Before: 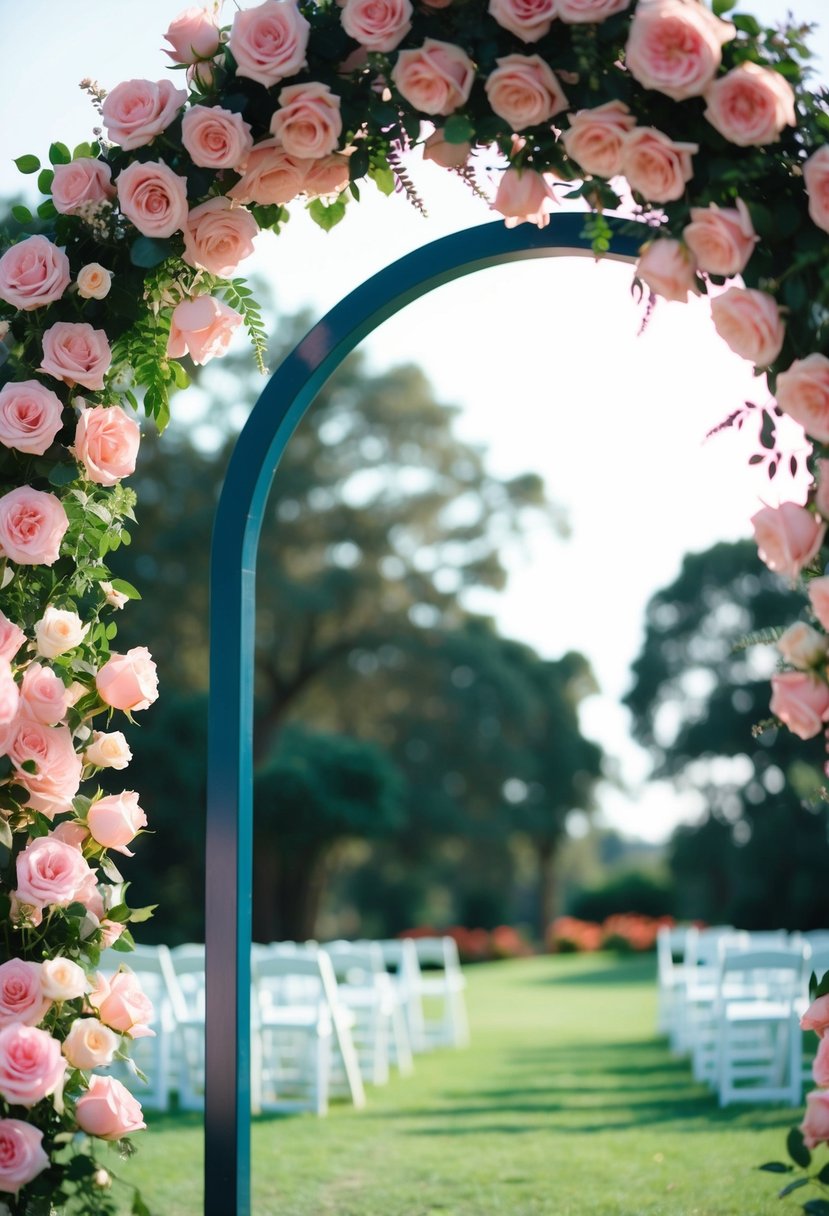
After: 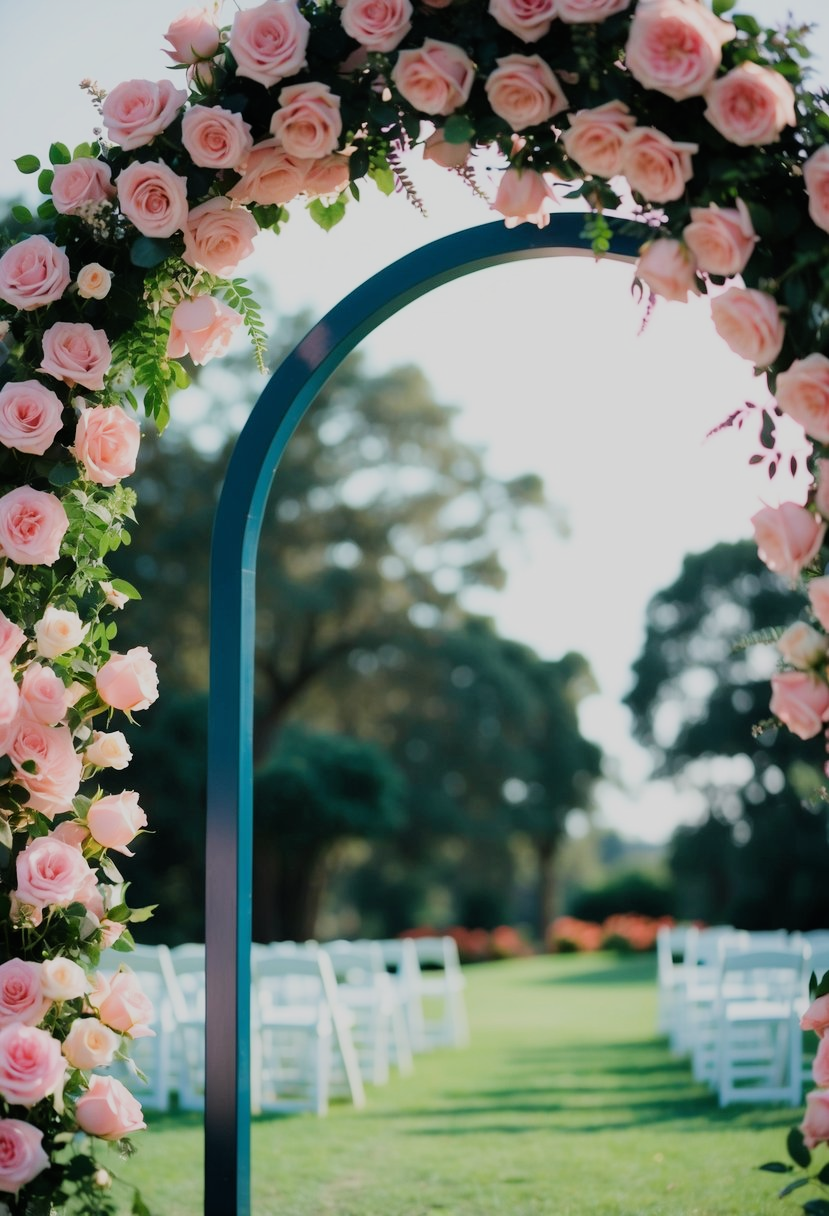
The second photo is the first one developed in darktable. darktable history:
filmic rgb: black relative exposure -7.65 EV, white relative exposure 4.56 EV, hardness 3.61, contrast 1.05, iterations of high-quality reconstruction 0, contrast in shadows safe
